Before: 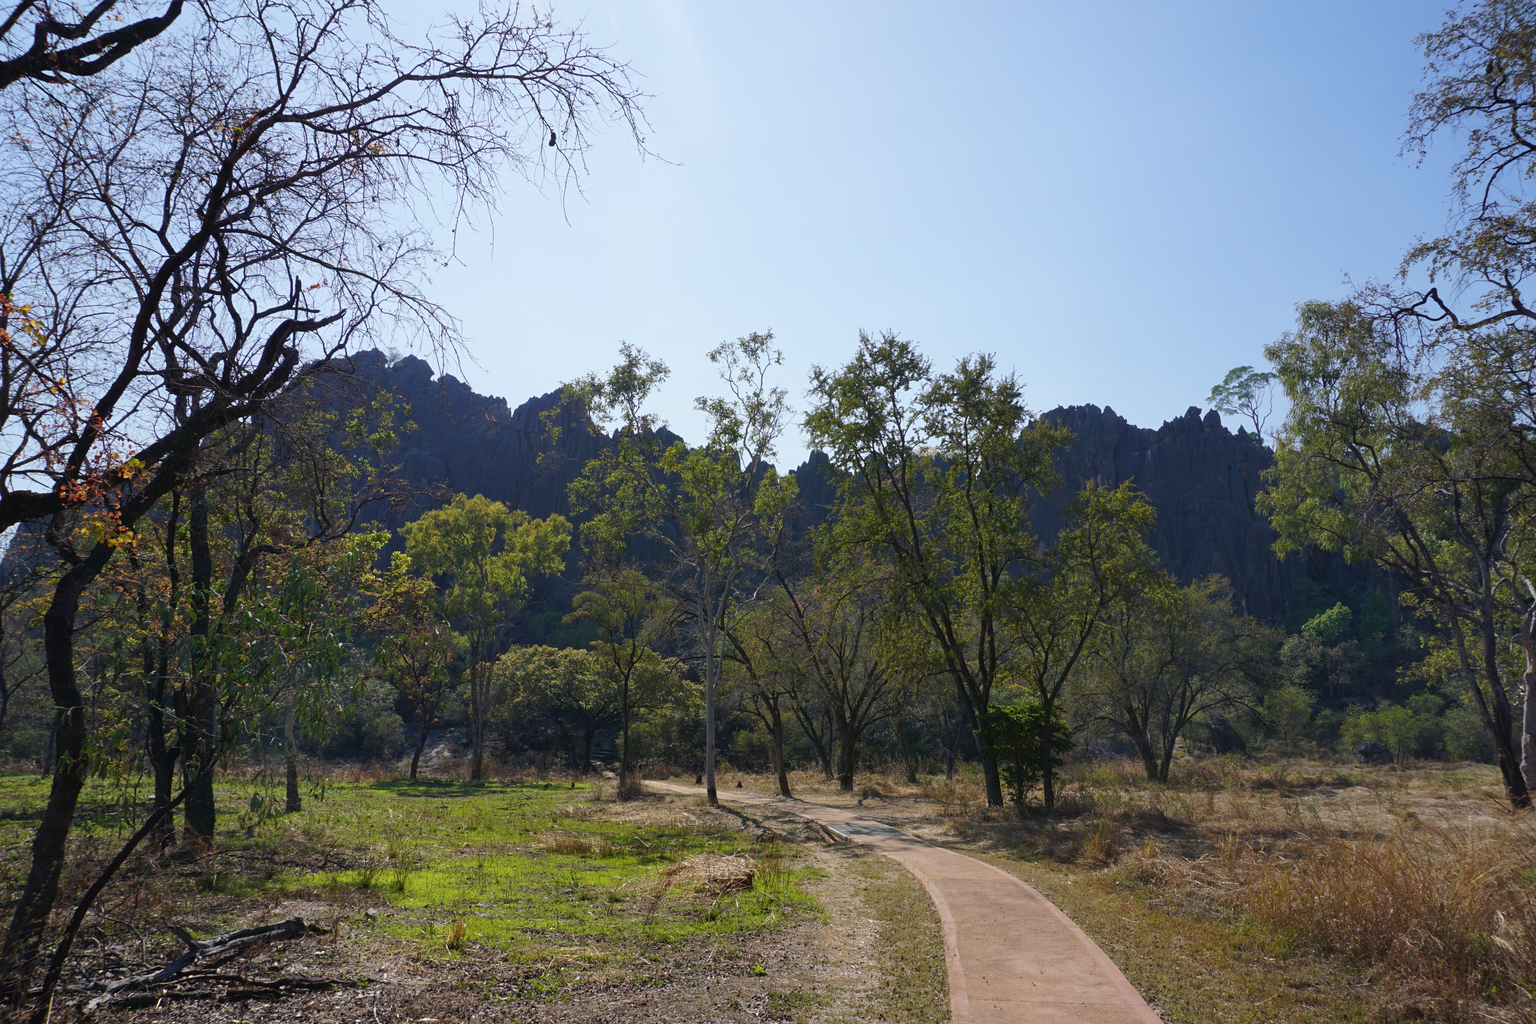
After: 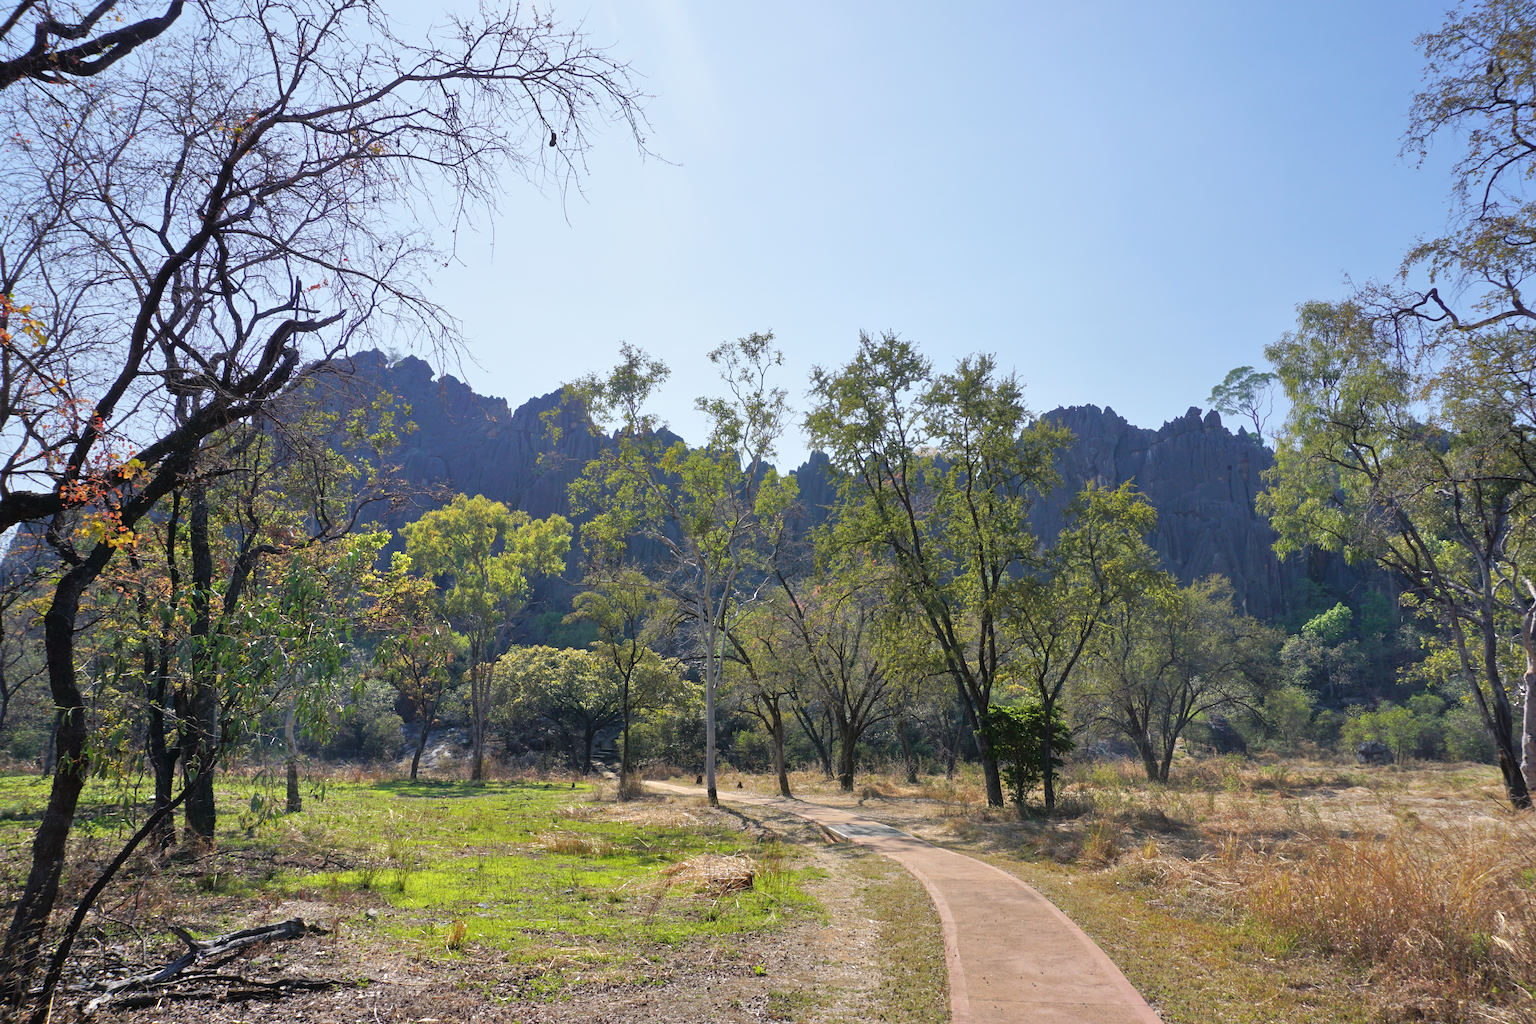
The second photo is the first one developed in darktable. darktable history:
exposure: compensate highlight preservation false
tone equalizer: -7 EV 0.15 EV, -6 EV 0.6 EV, -5 EV 1.15 EV, -4 EV 1.33 EV, -3 EV 1.15 EV, -2 EV 0.6 EV, -1 EV 0.15 EV, mask exposure compensation -0.5 EV
